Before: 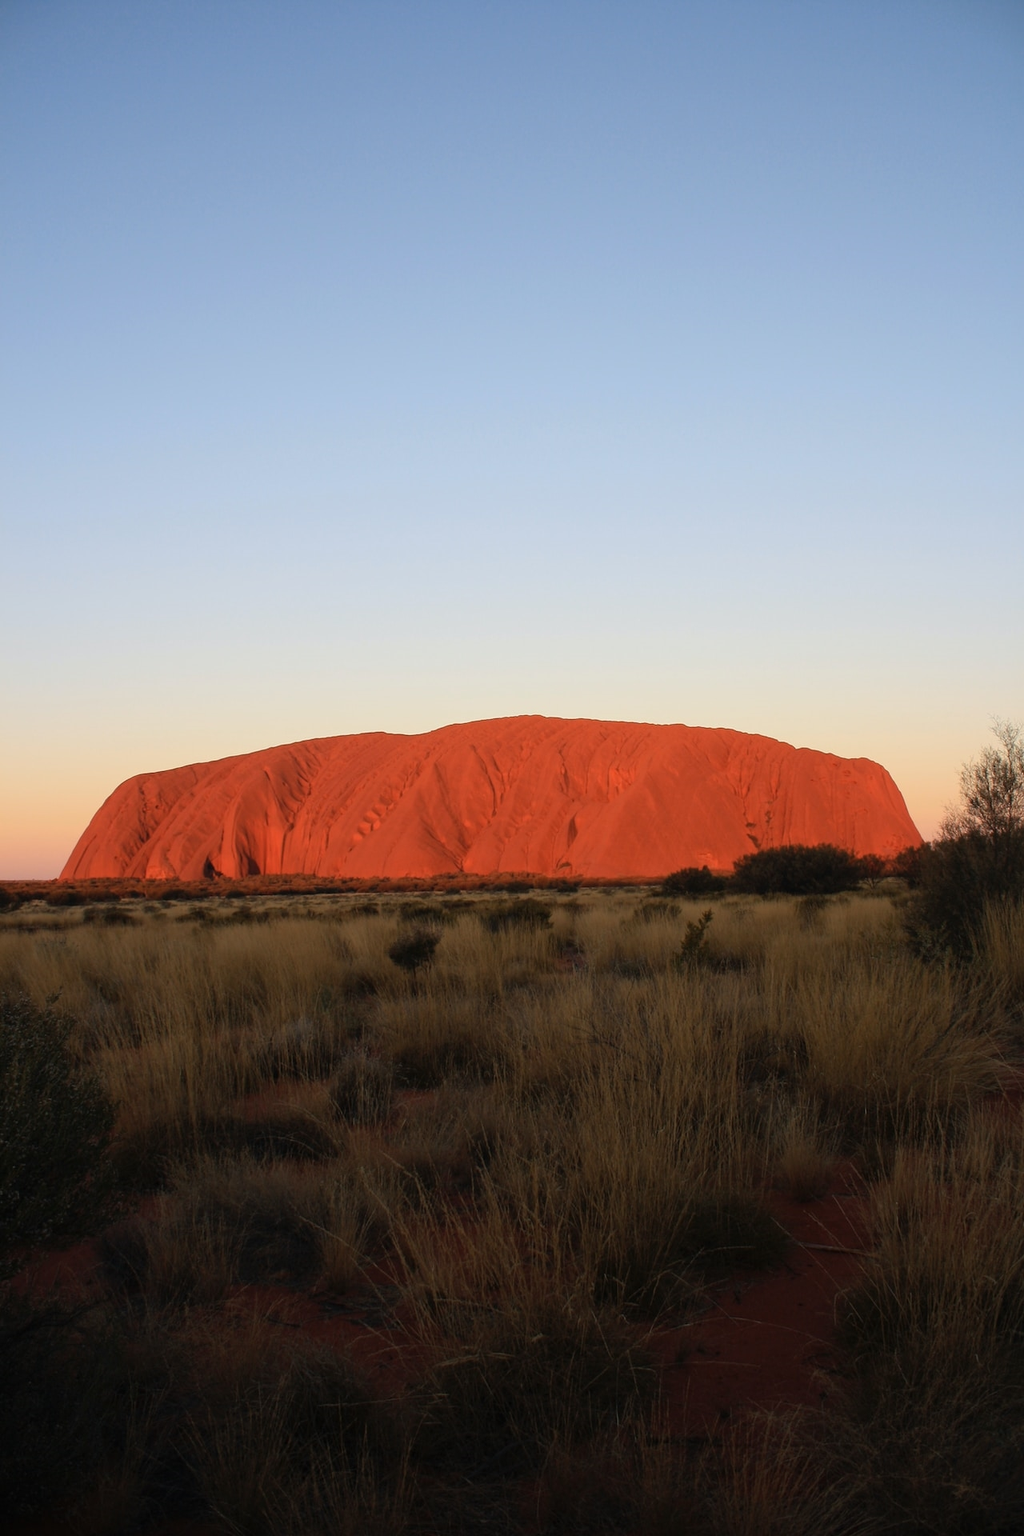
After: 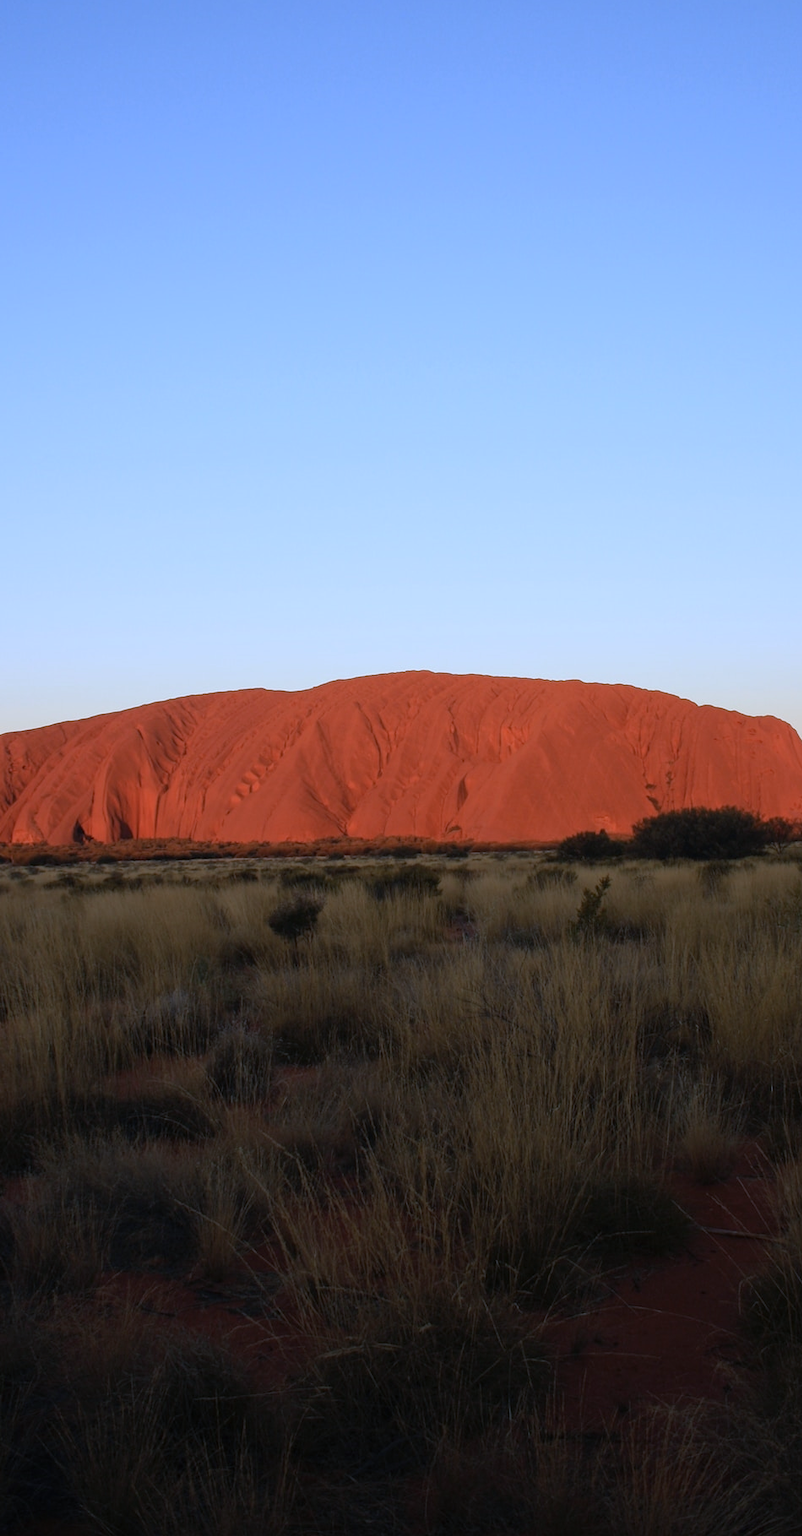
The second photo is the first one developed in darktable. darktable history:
white balance: red 0.871, blue 1.249
crop and rotate: left 13.15%, top 5.251%, right 12.609%
